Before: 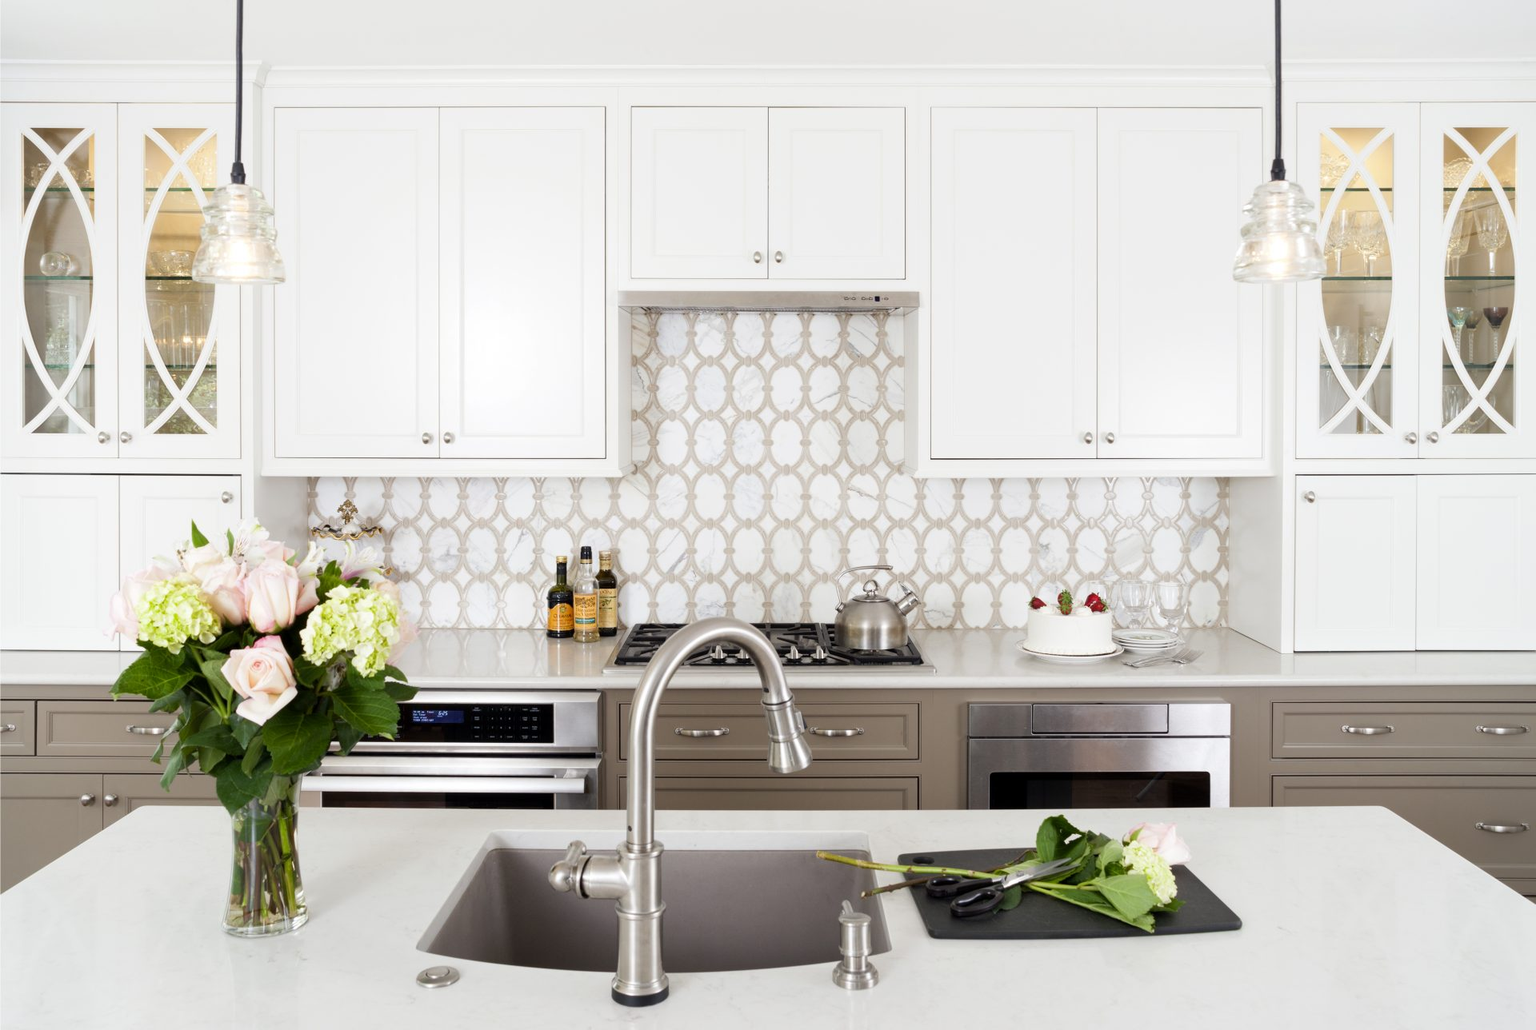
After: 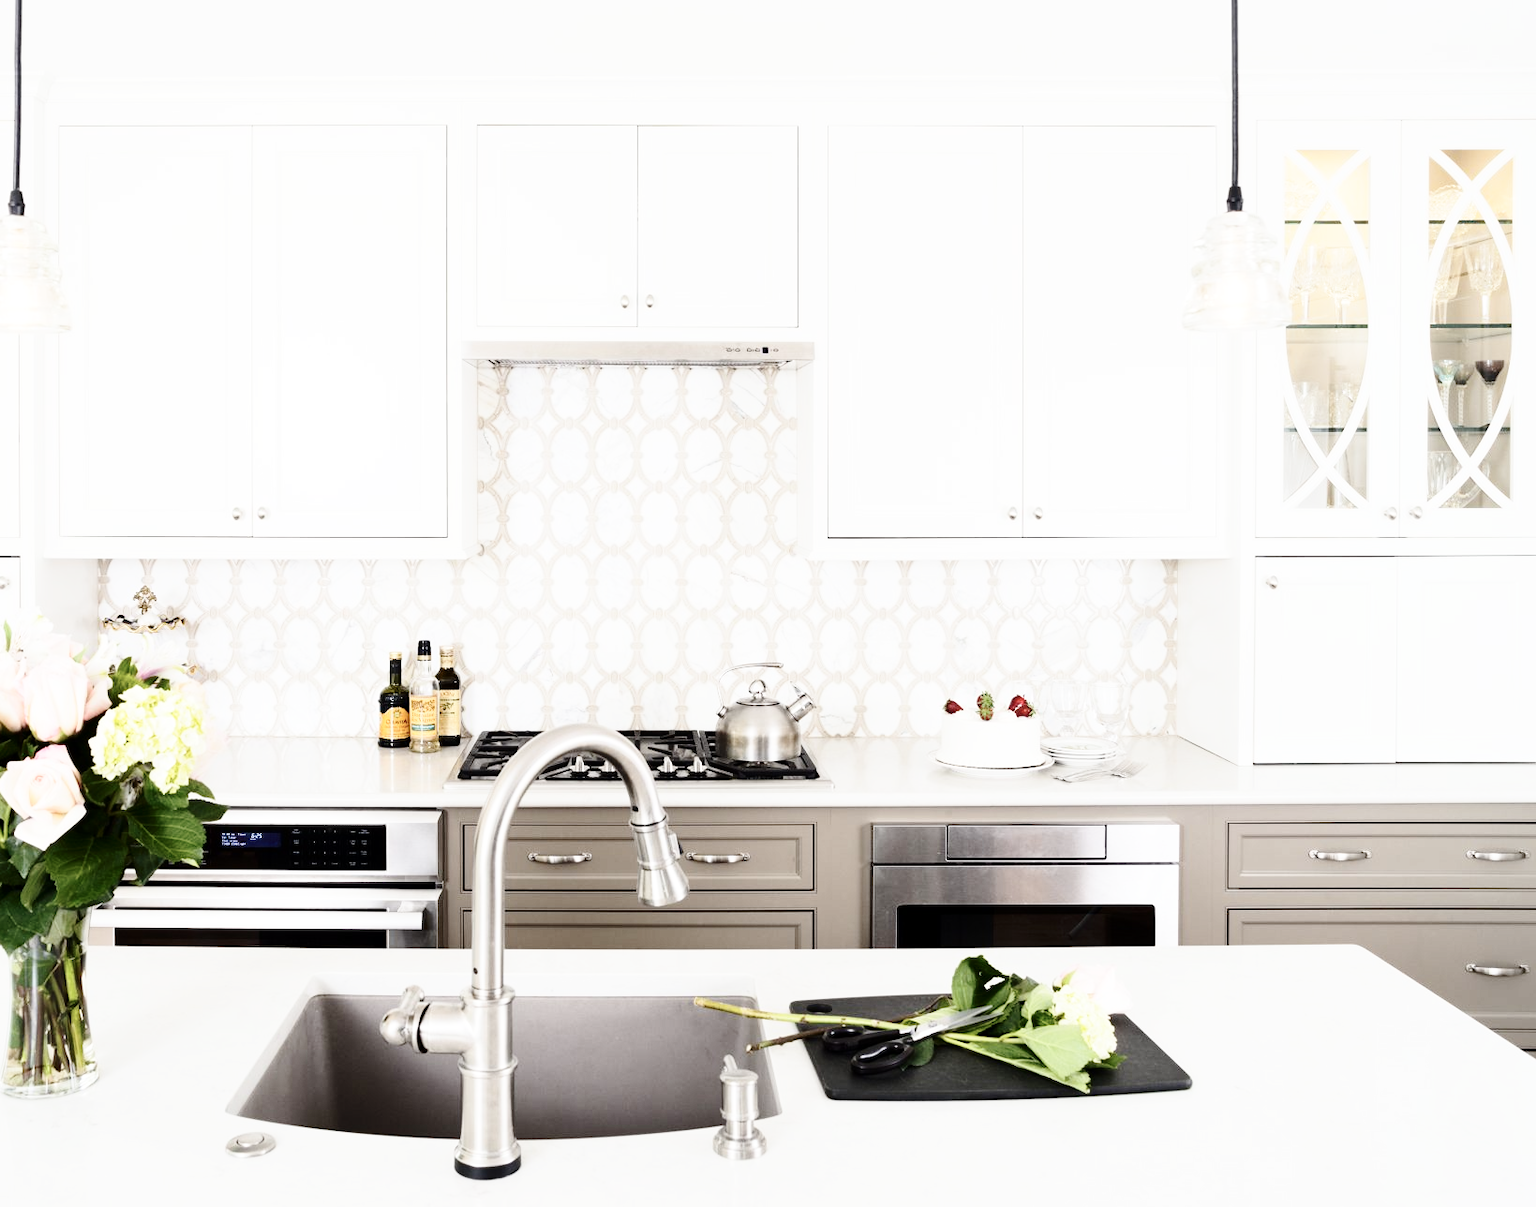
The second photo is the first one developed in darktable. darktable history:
base curve: curves: ch0 [(0, 0) (0.028, 0.03) (0.121, 0.232) (0.46, 0.748) (0.859, 0.968) (1, 1)], preserve colors none
crop and rotate: left 14.584%
contrast brightness saturation: contrast 0.25, saturation -0.31
